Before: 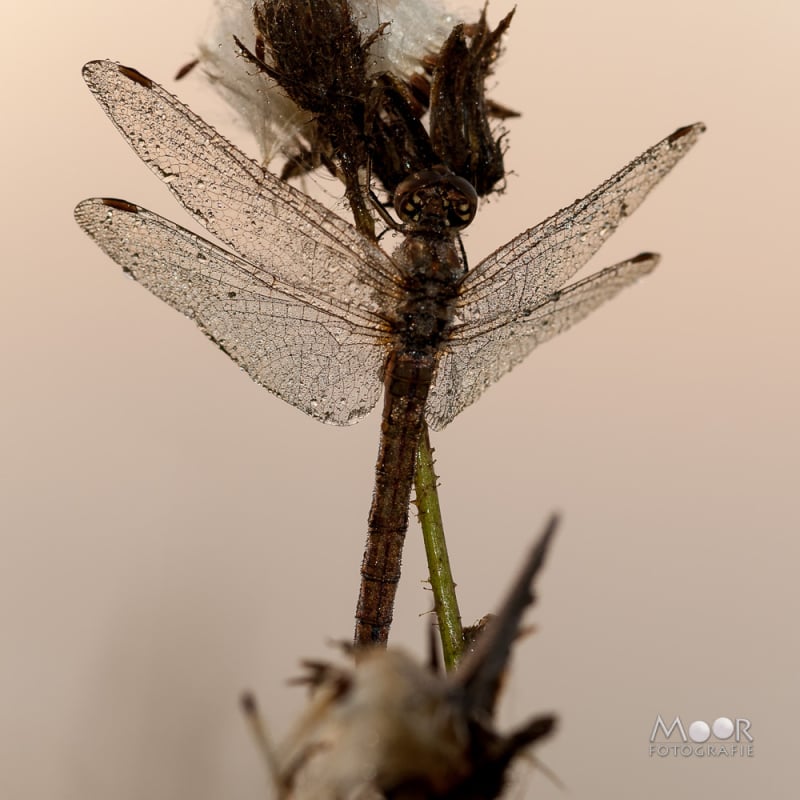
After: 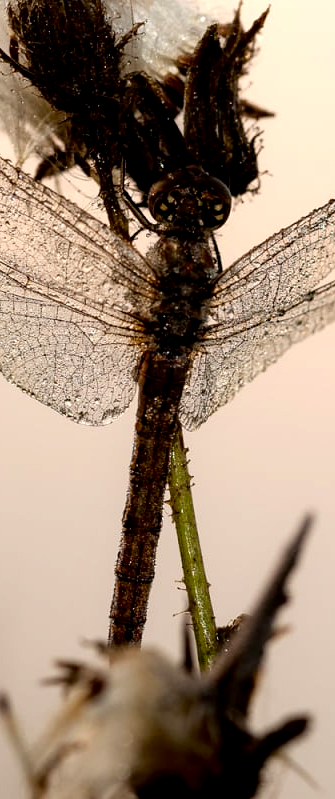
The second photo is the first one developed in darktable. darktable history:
contrast equalizer: octaves 7, y [[0.5 ×4, 0.467, 0.376], [0.5 ×6], [0.5 ×6], [0 ×6], [0 ×6]], mix -0.286
crop: left 30.823%, right 27.278%
tone equalizer: -8 EV -0.752 EV, -7 EV -0.728 EV, -6 EV -0.617 EV, -5 EV -0.393 EV, -3 EV 0.388 EV, -2 EV 0.6 EV, -1 EV 0.69 EV, +0 EV 0.765 EV
exposure: black level correction 0.009, exposure -0.167 EV, compensate highlight preservation false
